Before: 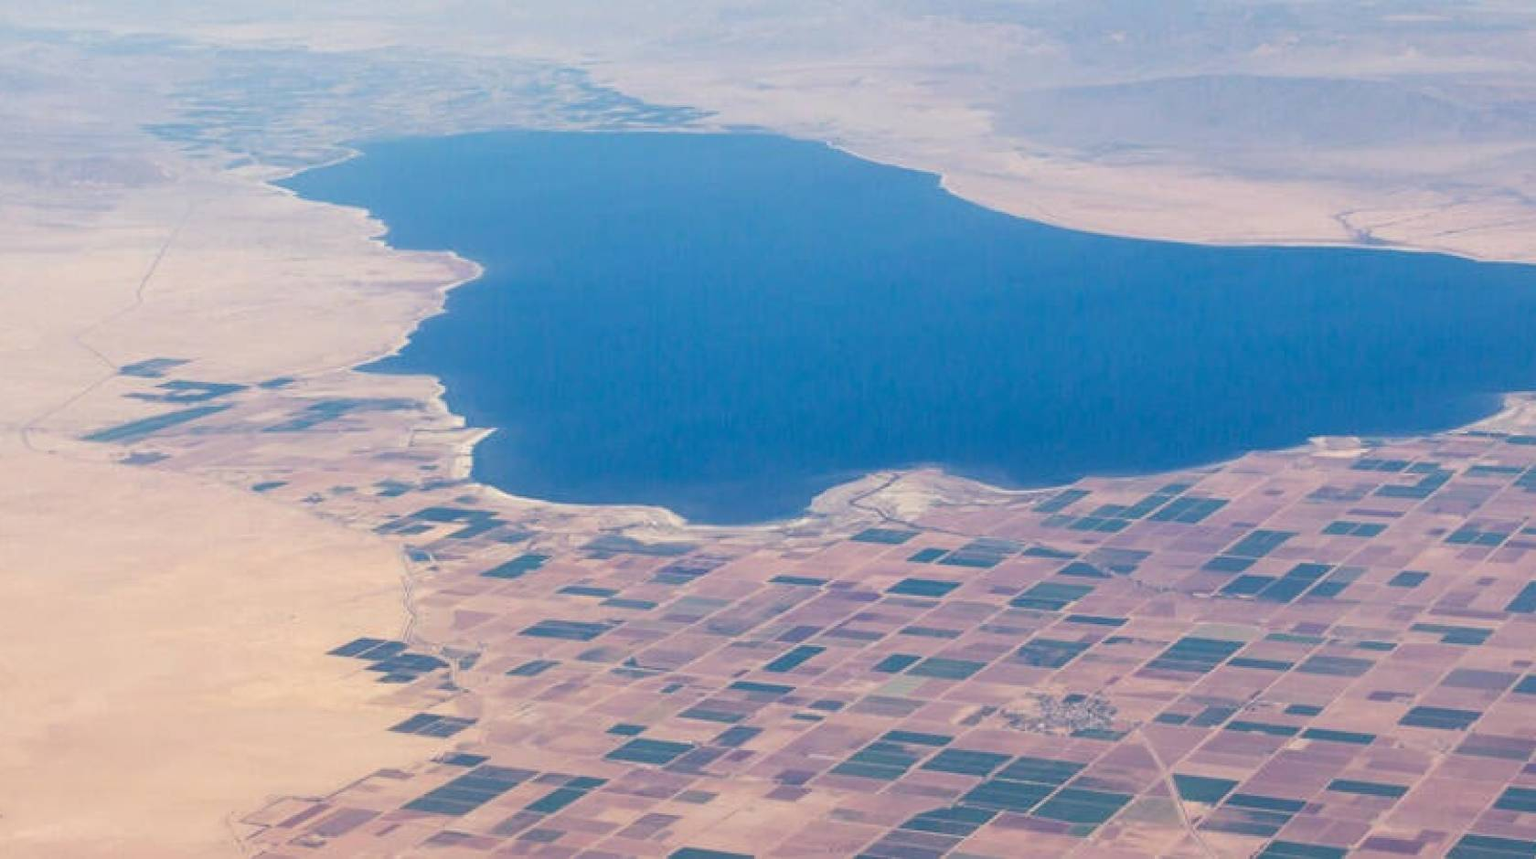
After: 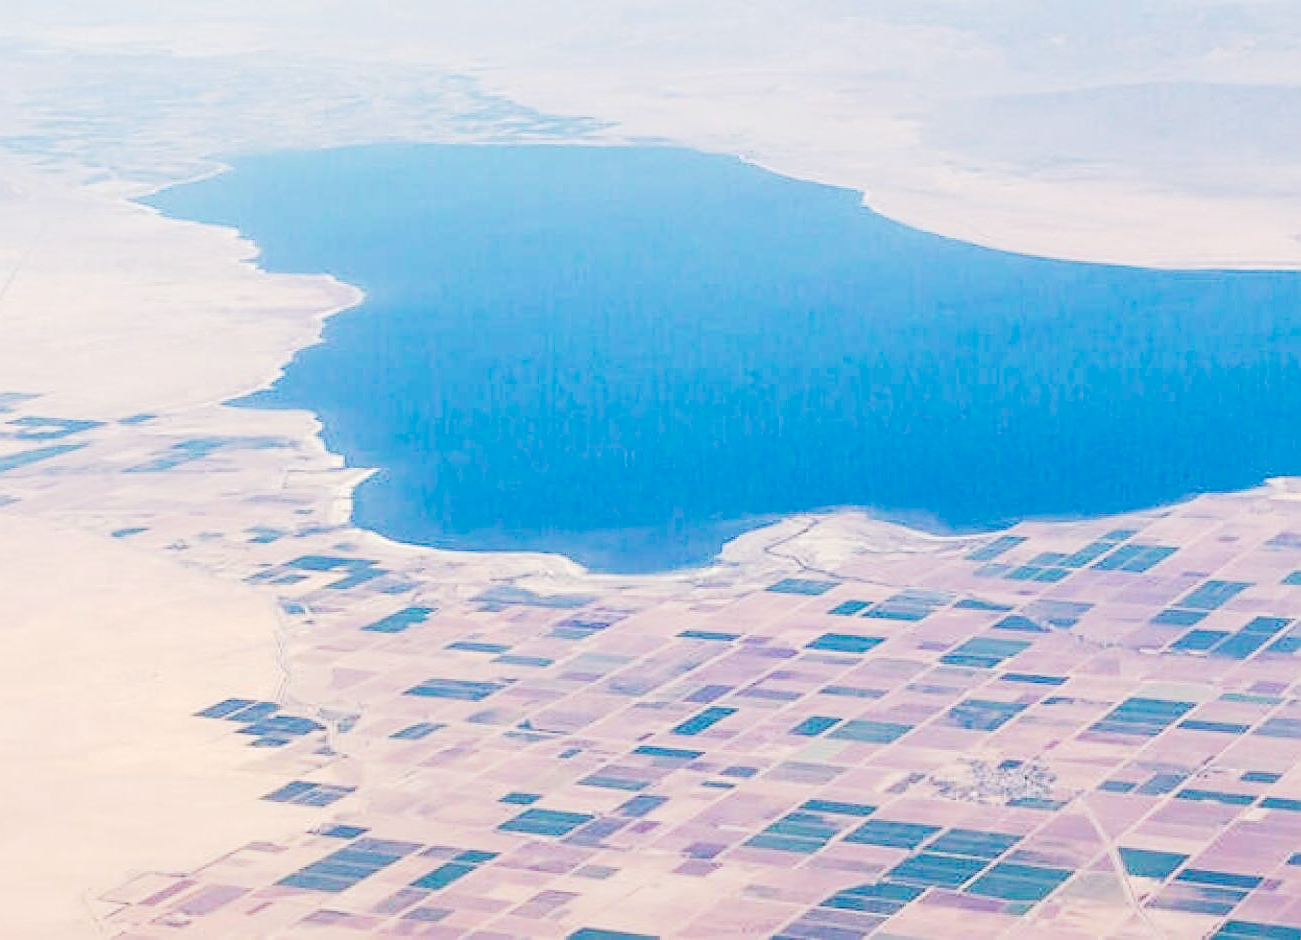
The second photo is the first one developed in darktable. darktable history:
sharpen: on, module defaults
crop: left 9.88%, right 12.664%
tone curve: curves: ch0 [(0, 0) (0.003, 0.005) (0.011, 0.011) (0.025, 0.02) (0.044, 0.03) (0.069, 0.041) (0.1, 0.062) (0.136, 0.089) (0.177, 0.135) (0.224, 0.189) (0.277, 0.259) (0.335, 0.373) (0.399, 0.499) (0.468, 0.622) (0.543, 0.724) (0.623, 0.807) (0.709, 0.868) (0.801, 0.916) (0.898, 0.964) (1, 1)], preserve colors none
